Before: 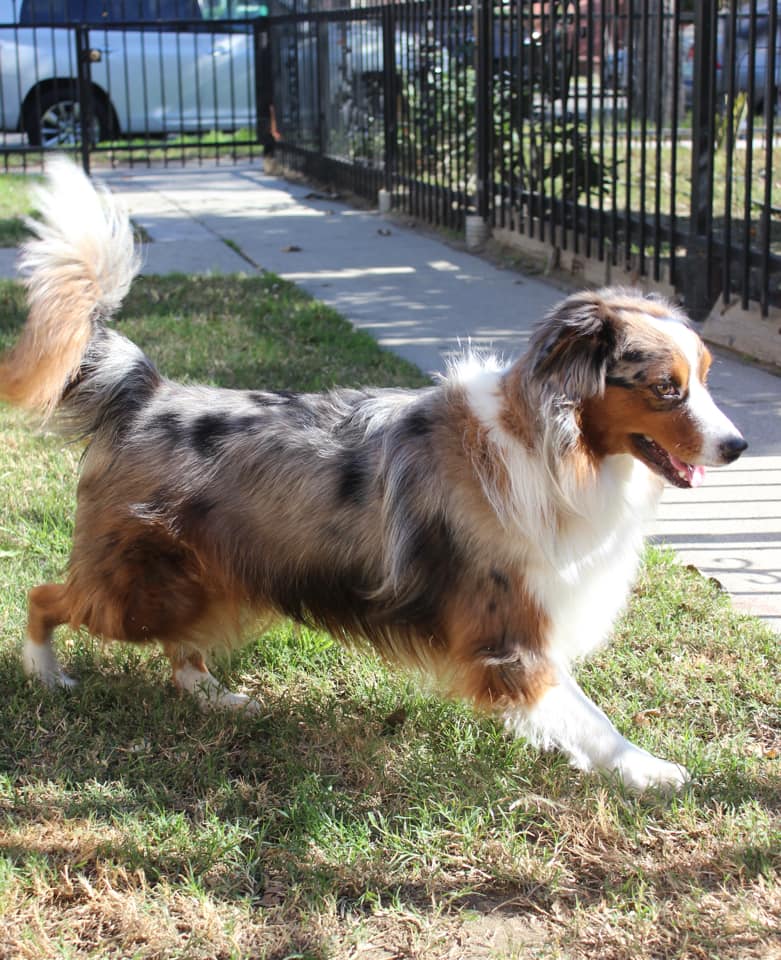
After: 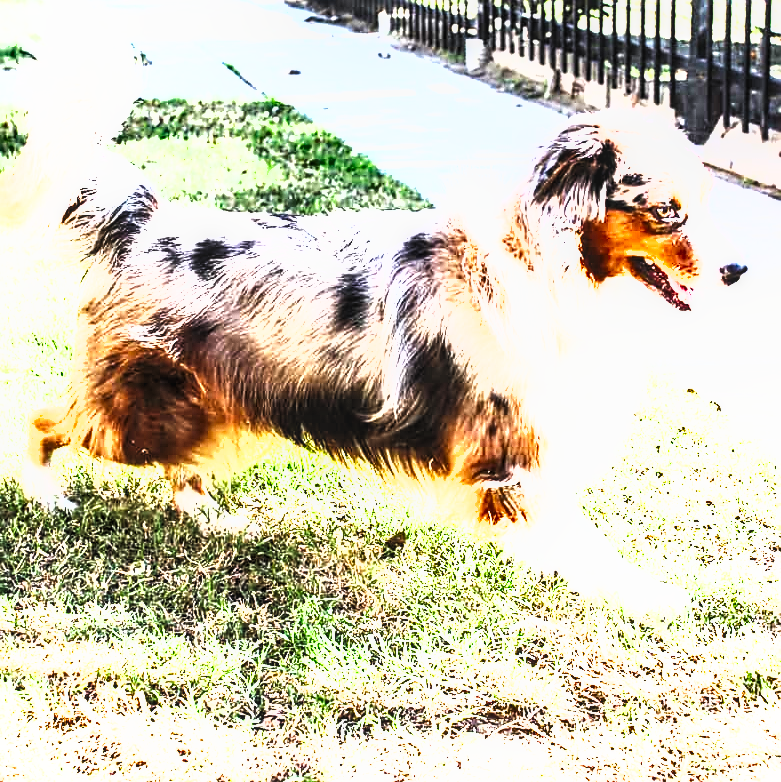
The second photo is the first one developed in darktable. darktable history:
exposure: black level correction 0, exposure 1 EV, compensate exposure bias true, compensate highlight preservation false
local contrast: on, module defaults
levels: black 0.027%, levels [0.044, 0.475, 0.791]
shadows and highlights: soften with gaussian
crop and rotate: top 18.45%
color correction: highlights b* 0.025
sharpen: on, module defaults
base curve: curves: ch0 [(0, 0) (0.007, 0.004) (0.027, 0.03) (0.046, 0.07) (0.207, 0.54) (0.442, 0.872) (0.673, 0.972) (1, 1)], preserve colors none
